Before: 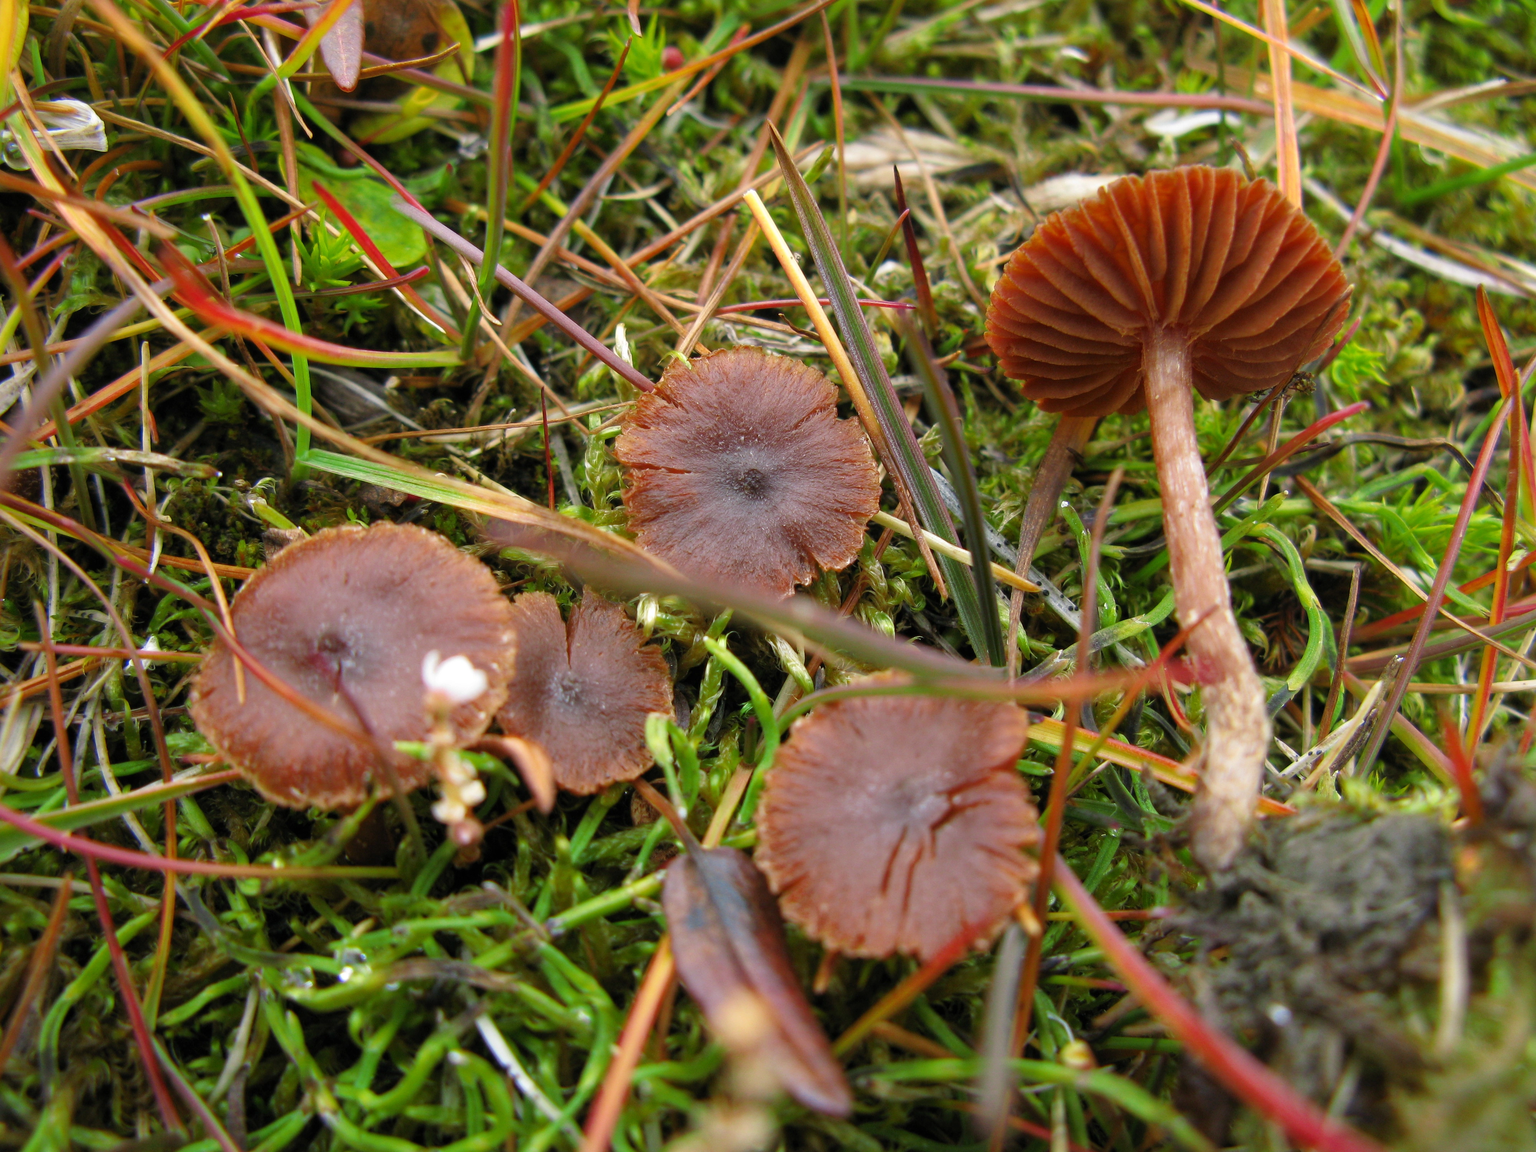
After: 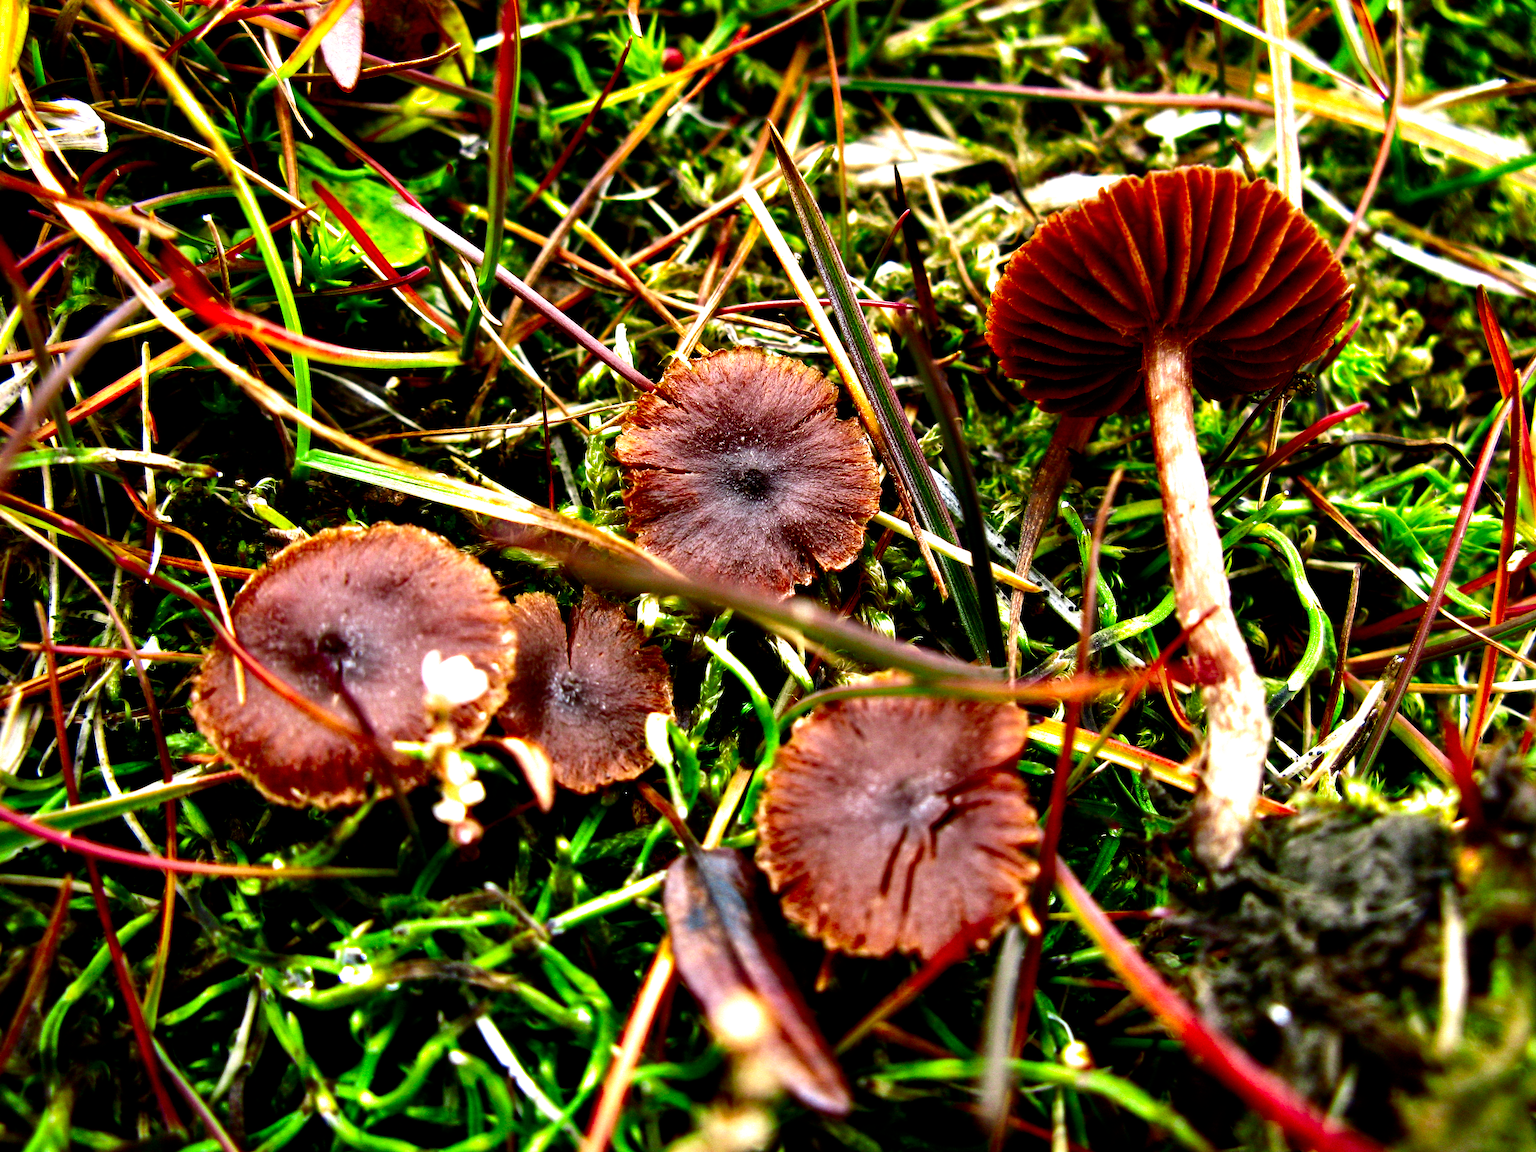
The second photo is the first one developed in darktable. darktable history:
exposure: compensate highlight preservation false
contrast brightness saturation: contrast 0.12, brightness -0.12, saturation 0.2
filmic rgb: black relative exposure -8.2 EV, white relative exposure 2.2 EV, threshold 3 EV, hardness 7.11, latitude 85.74%, contrast 1.696, highlights saturation mix -4%, shadows ↔ highlights balance -2.69%, preserve chrominance no, color science v5 (2021), contrast in shadows safe, contrast in highlights safe, enable highlight reconstruction true
contrast equalizer: y [[0.601, 0.6, 0.598, 0.598, 0.6, 0.601], [0.5 ×6], [0.5 ×6], [0 ×6], [0 ×6]]
